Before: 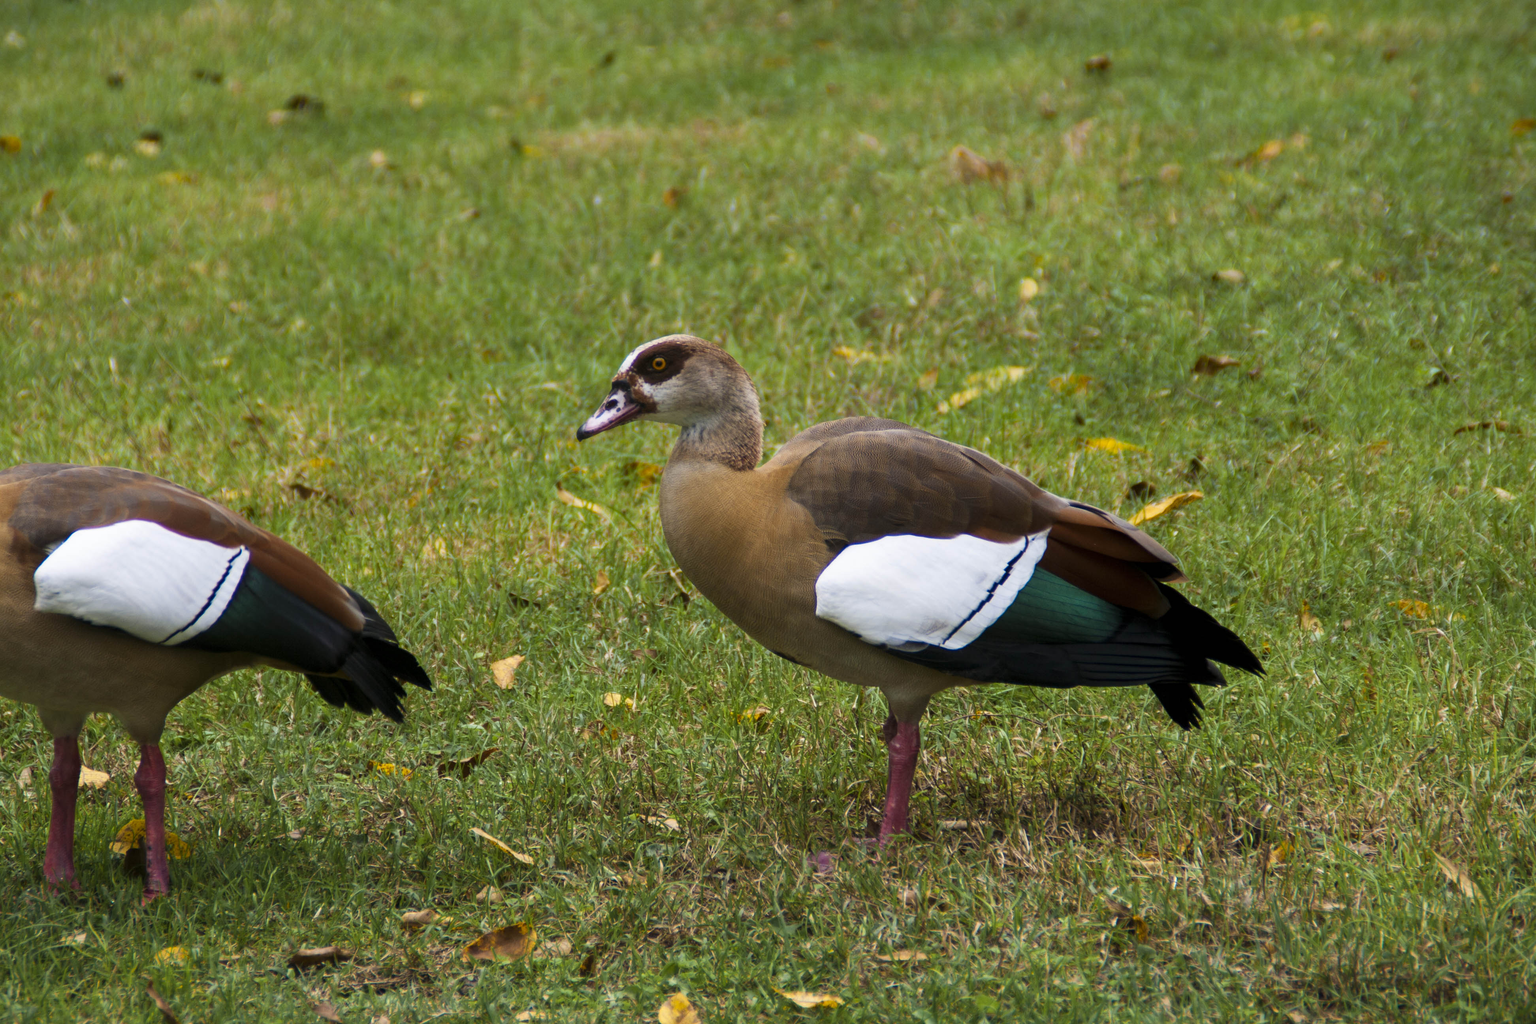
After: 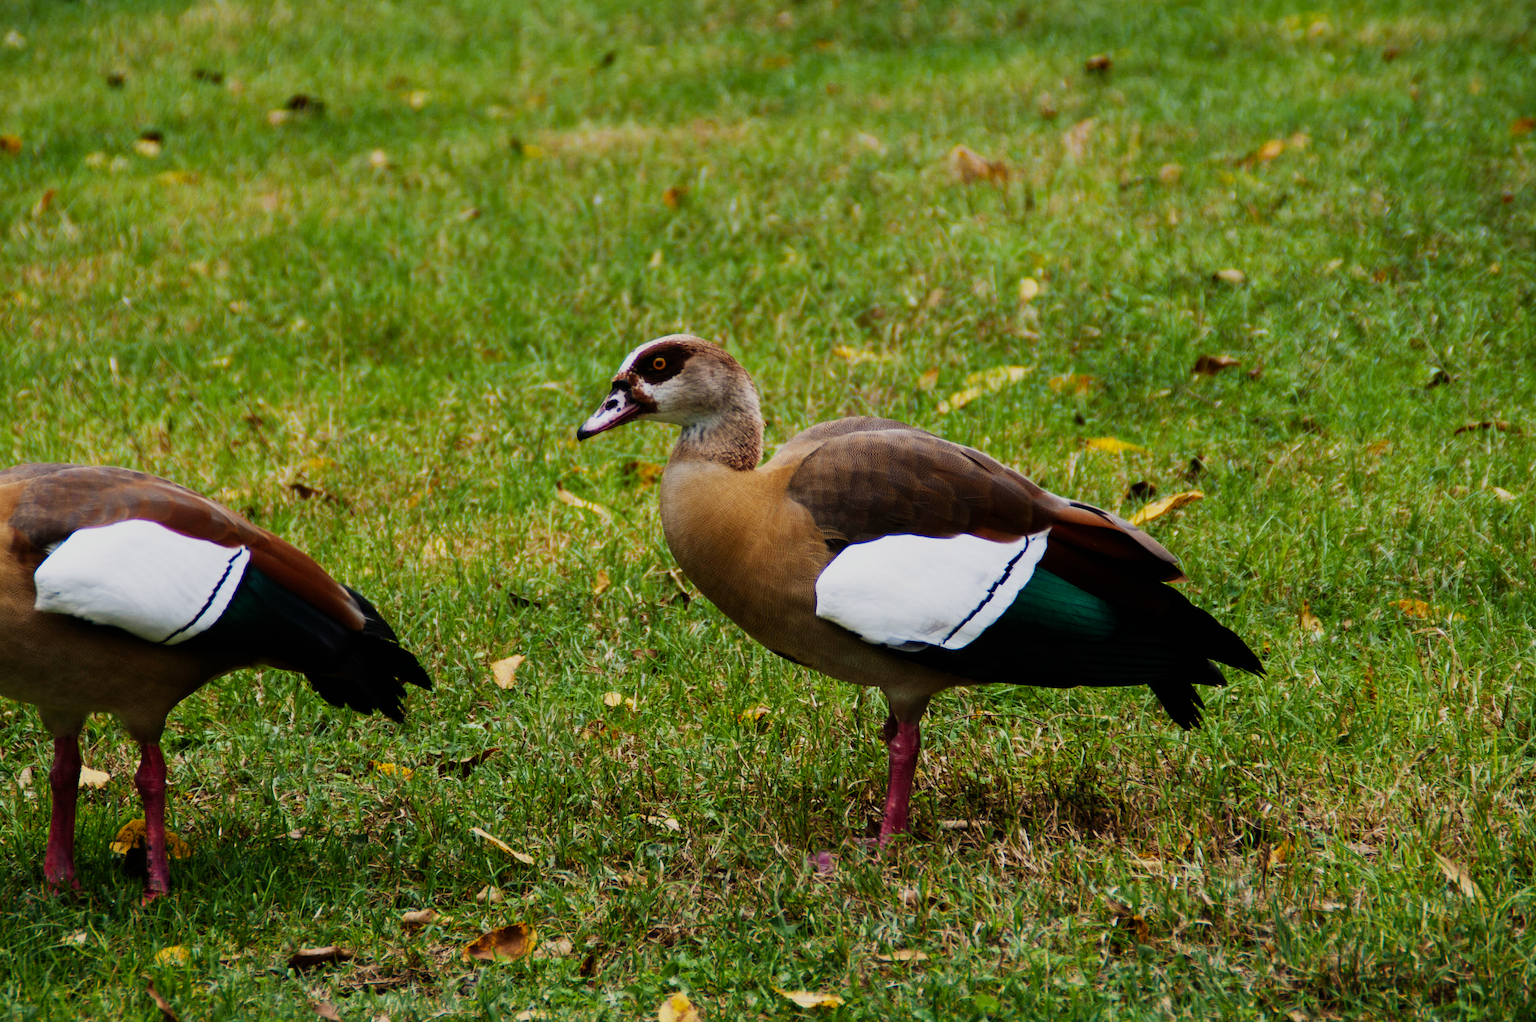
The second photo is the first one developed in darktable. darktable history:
sigmoid: contrast 1.6, skew -0.2, preserve hue 0%, red attenuation 0.1, red rotation 0.035, green attenuation 0.1, green rotation -0.017, blue attenuation 0.15, blue rotation -0.052, base primaries Rec2020
crop: top 0.05%, bottom 0.098%
